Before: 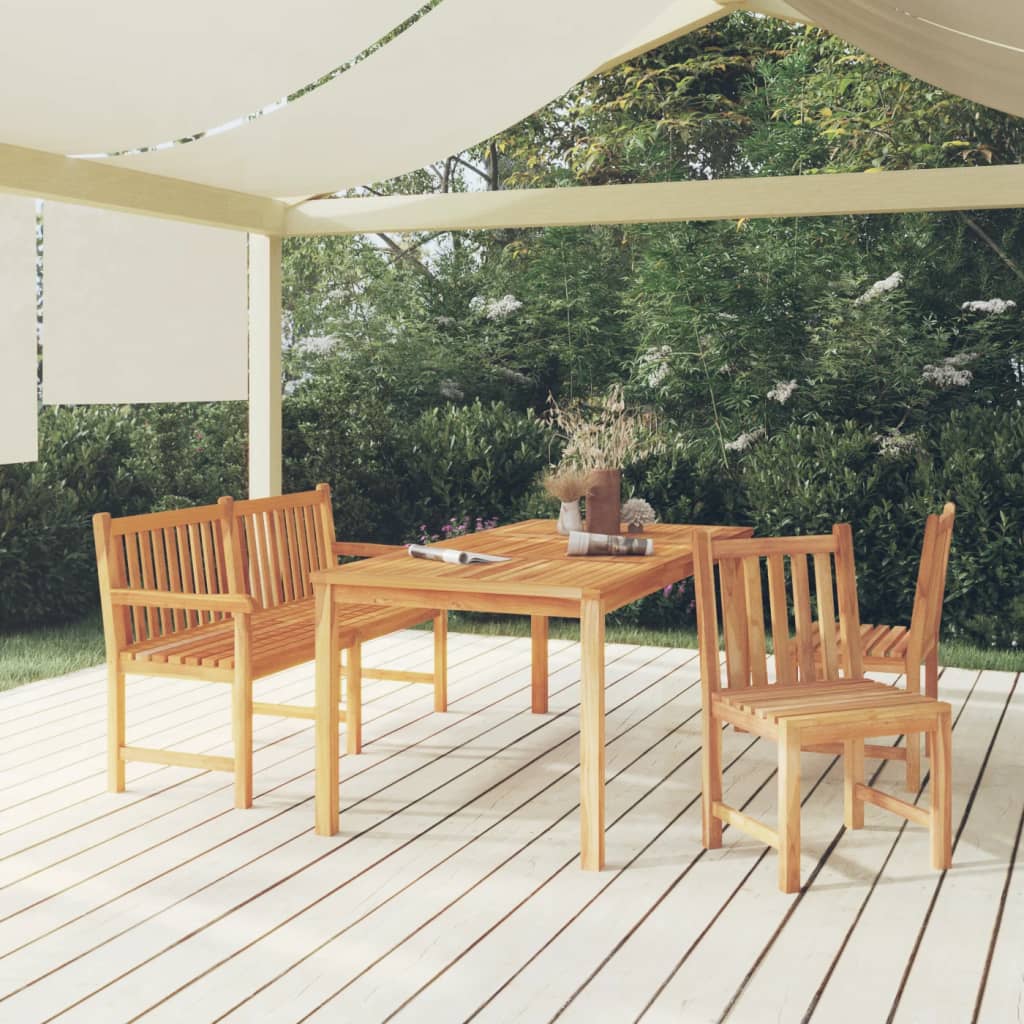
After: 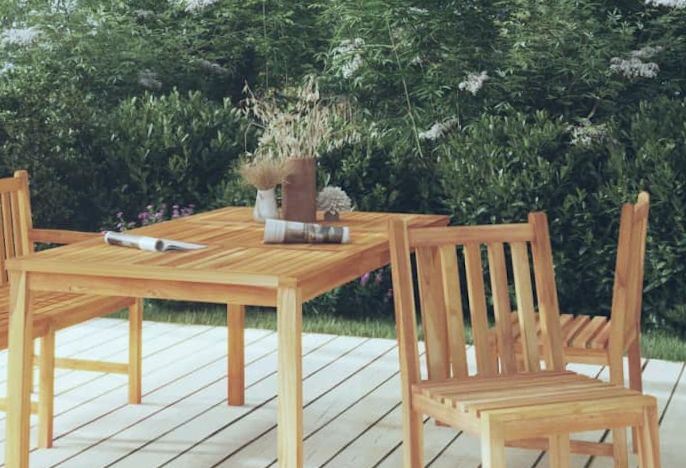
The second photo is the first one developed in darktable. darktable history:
exposure: compensate exposure bias true, compensate highlight preservation false
crop and rotate: left 27.938%, top 27.046%, bottom 27.046%
rotate and perspective: rotation 0.215°, lens shift (vertical) -0.139, crop left 0.069, crop right 0.939, crop top 0.002, crop bottom 0.996
white balance: red 0.925, blue 1.046
